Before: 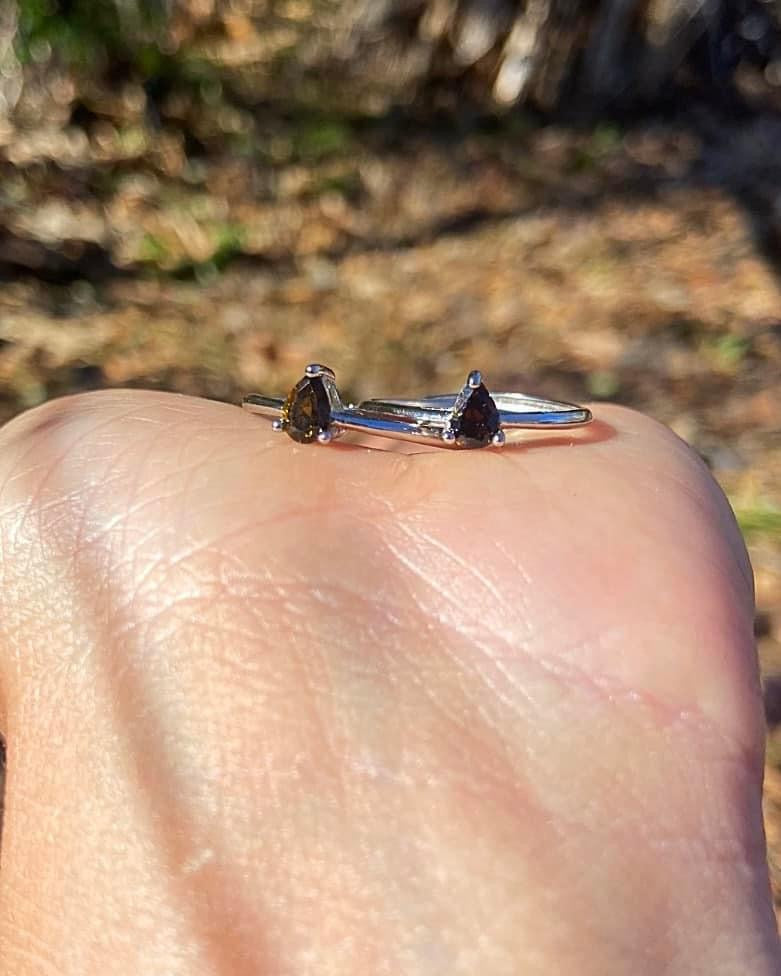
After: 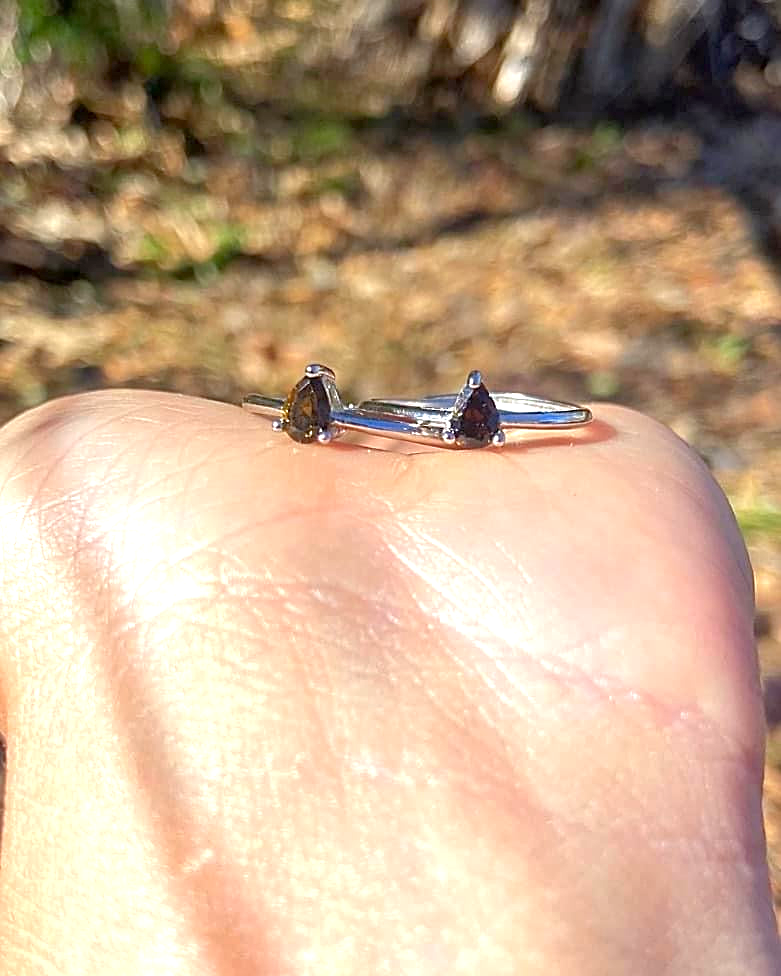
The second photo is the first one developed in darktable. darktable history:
exposure: black level correction 0.001, exposure 0.966 EV, compensate highlight preservation false
tone equalizer: -8 EV 0.237 EV, -7 EV 0.399 EV, -6 EV 0.389 EV, -5 EV 0.238 EV, -3 EV -0.268 EV, -2 EV -0.387 EV, -1 EV -0.436 EV, +0 EV -0.248 EV, edges refinement/feathering 500, mask exposure compensation -1.57 EV, preserve details no
sharpen: amount 0.202
